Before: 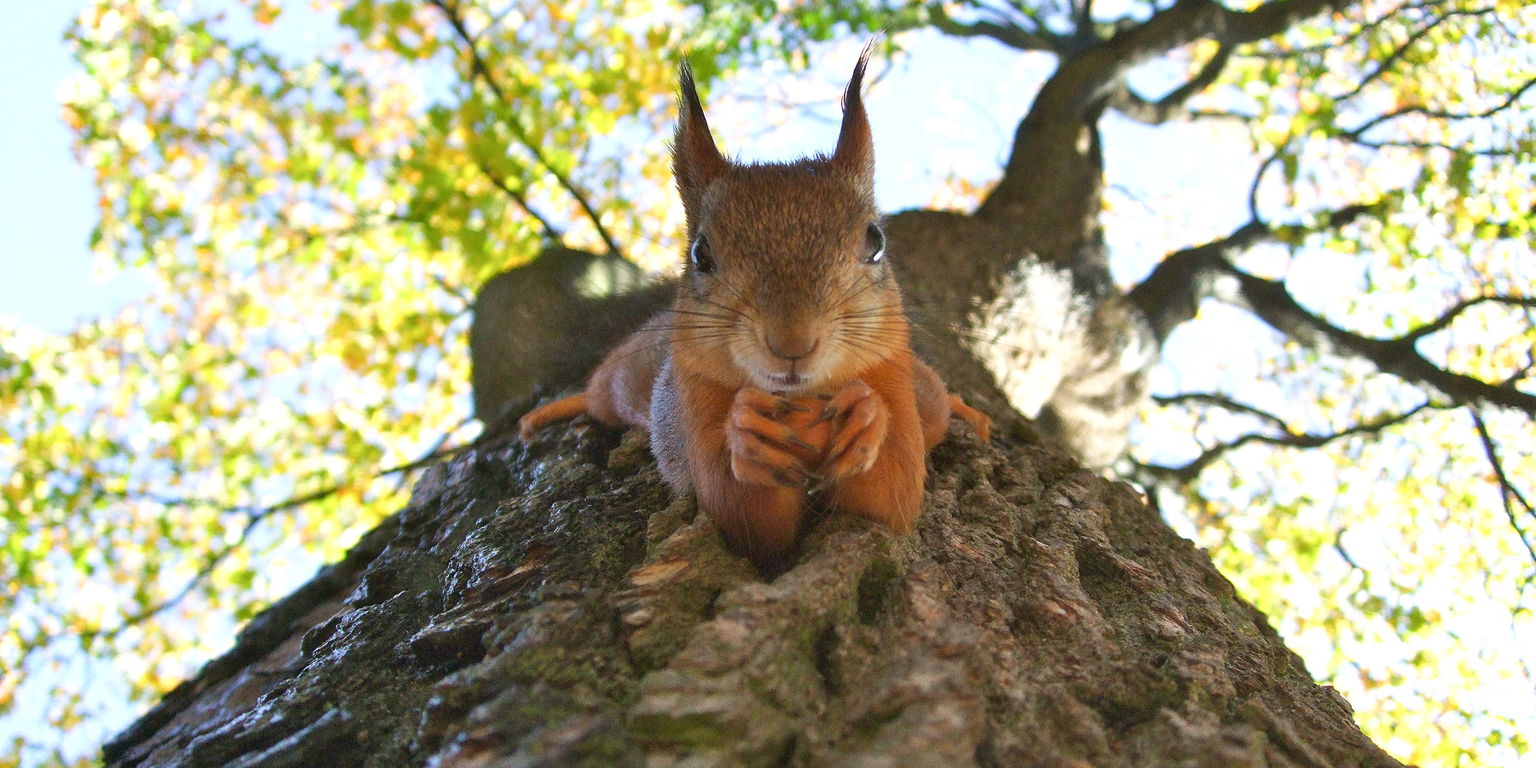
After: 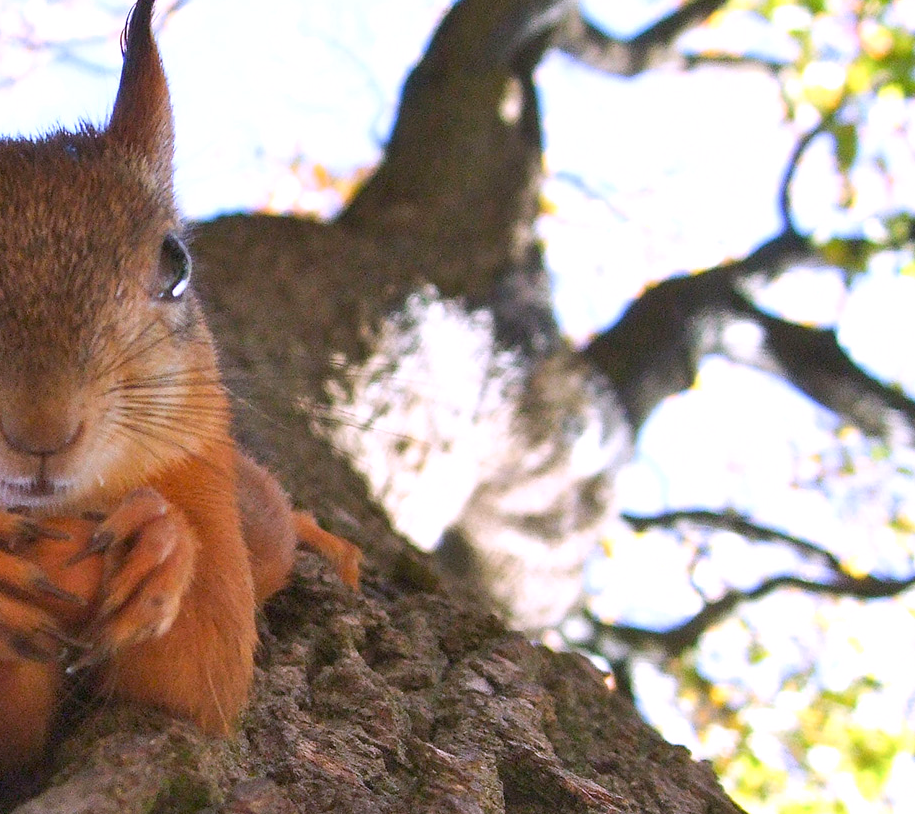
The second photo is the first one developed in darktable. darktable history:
white balance: red 1.042, blue 1.17
crop and rotate: left 49.936%, top 10.094%, right 13.136%, bottom 24.256%
